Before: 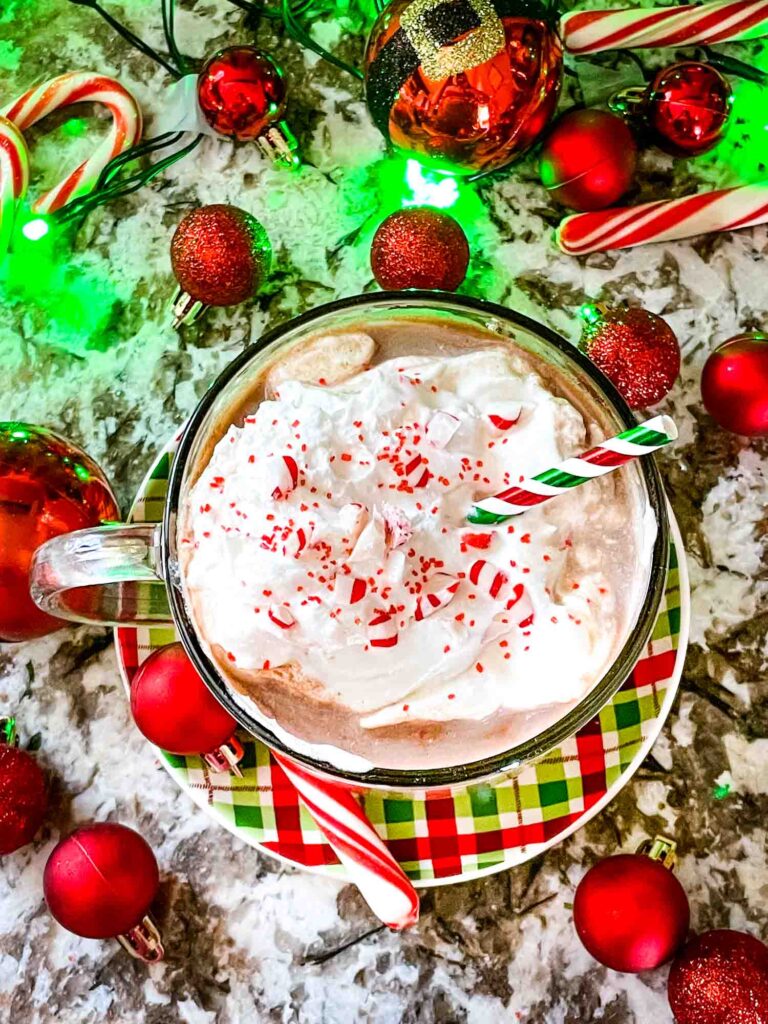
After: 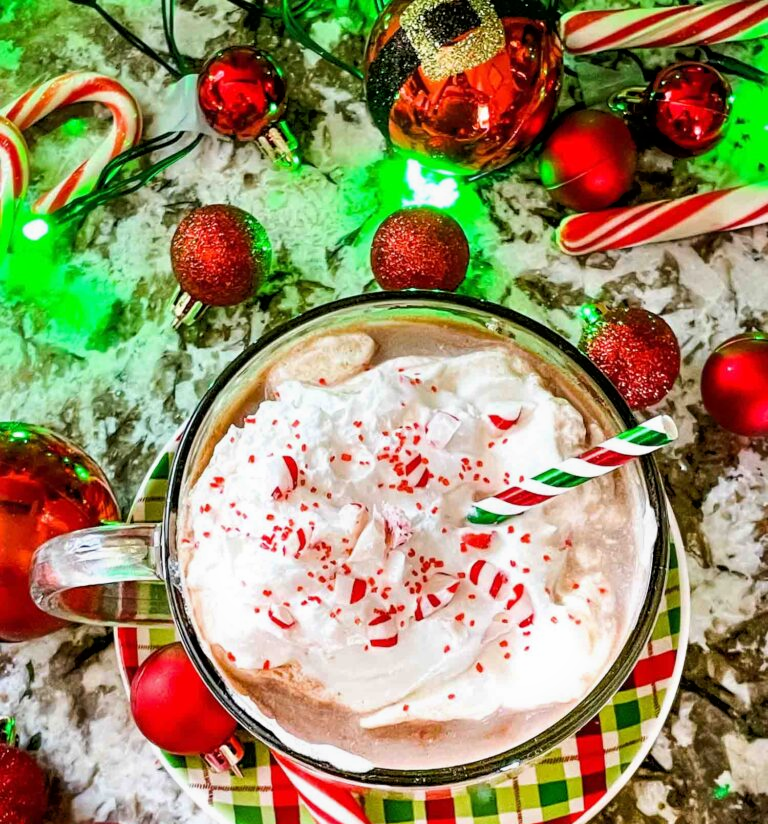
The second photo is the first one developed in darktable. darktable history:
crop: bottom 19.527%
tone equalizer: -8 EV -1.81 EV, -7 EV -1.18 EV, -6 EV -1.58 EV, luminance estimator HSV value / RGB max
